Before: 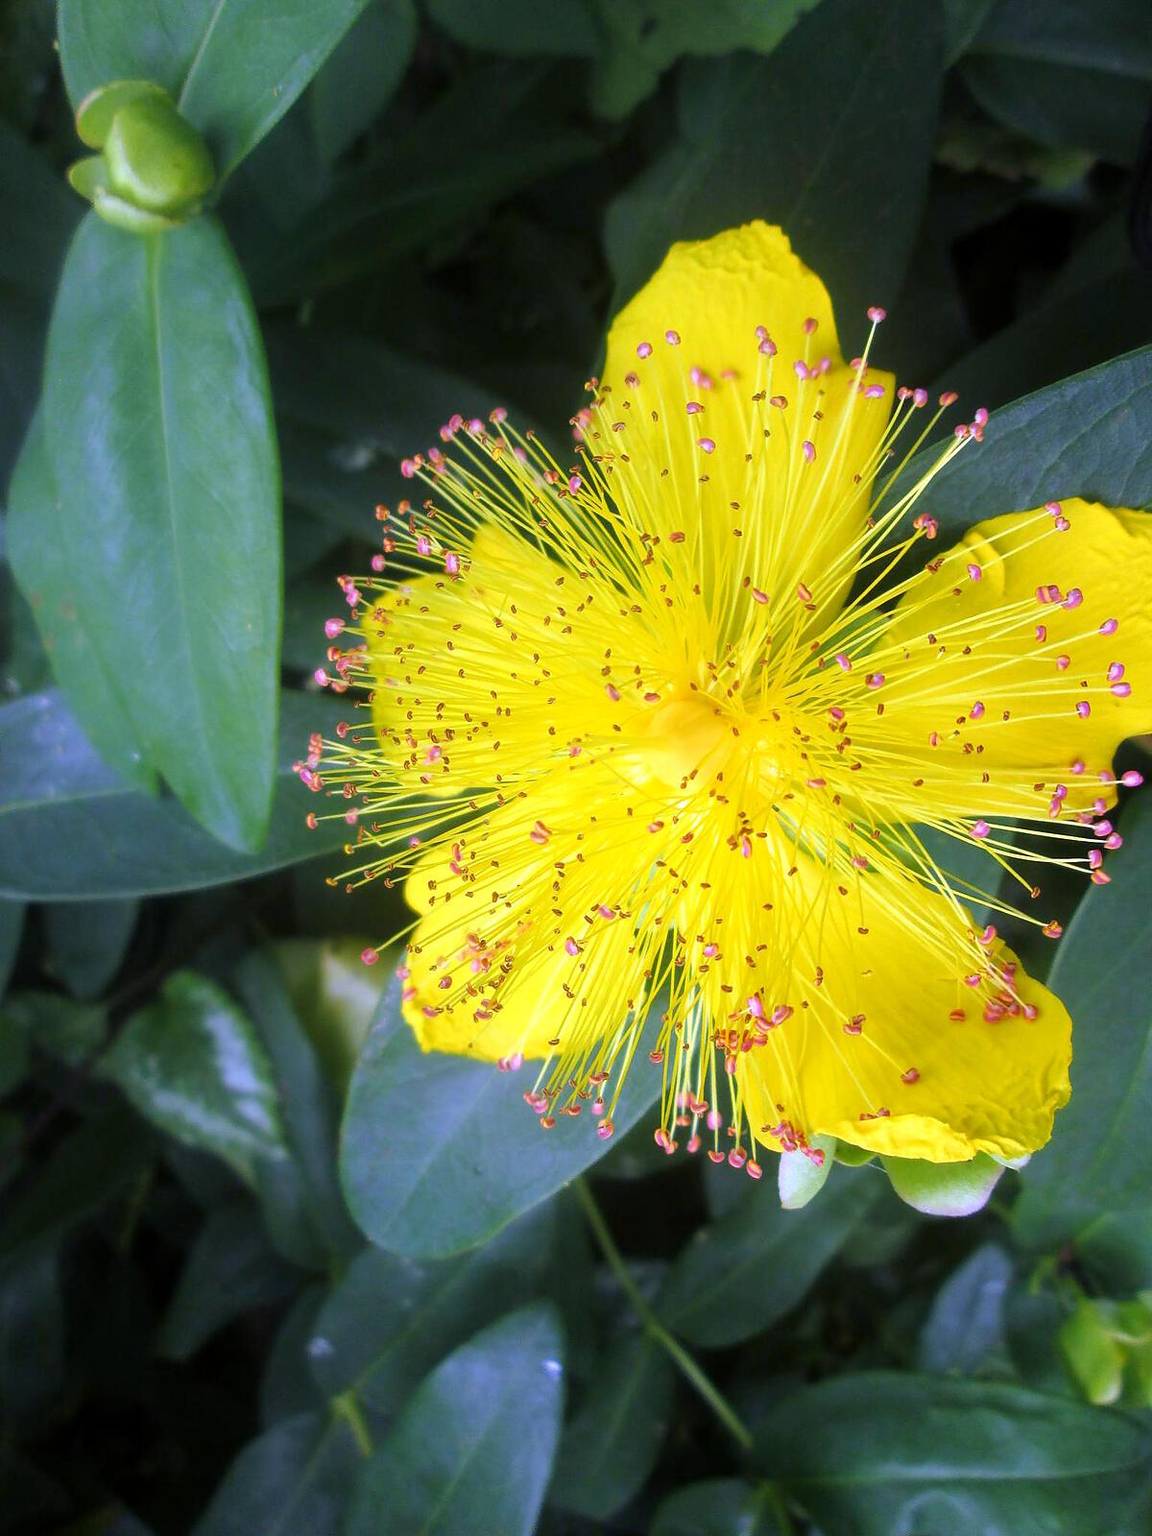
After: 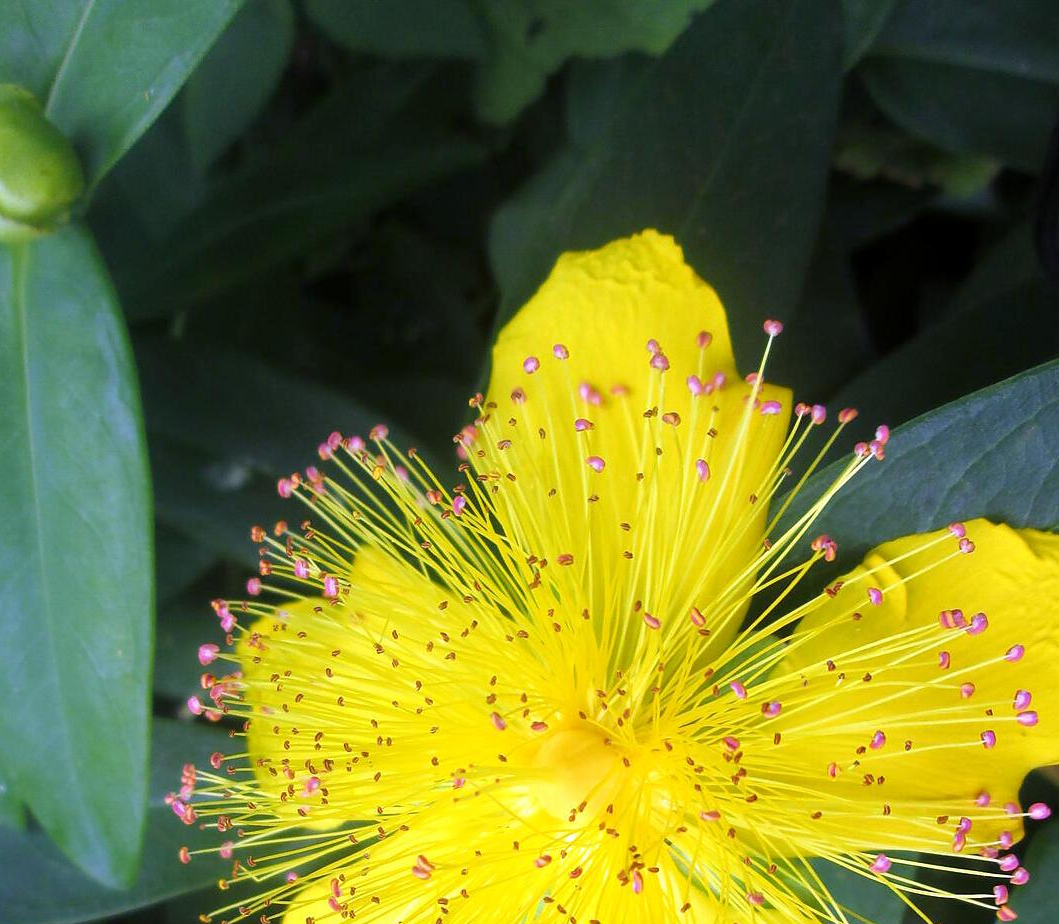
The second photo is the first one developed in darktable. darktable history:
crop and rotate: left 11.748%, bottom 42.199%
